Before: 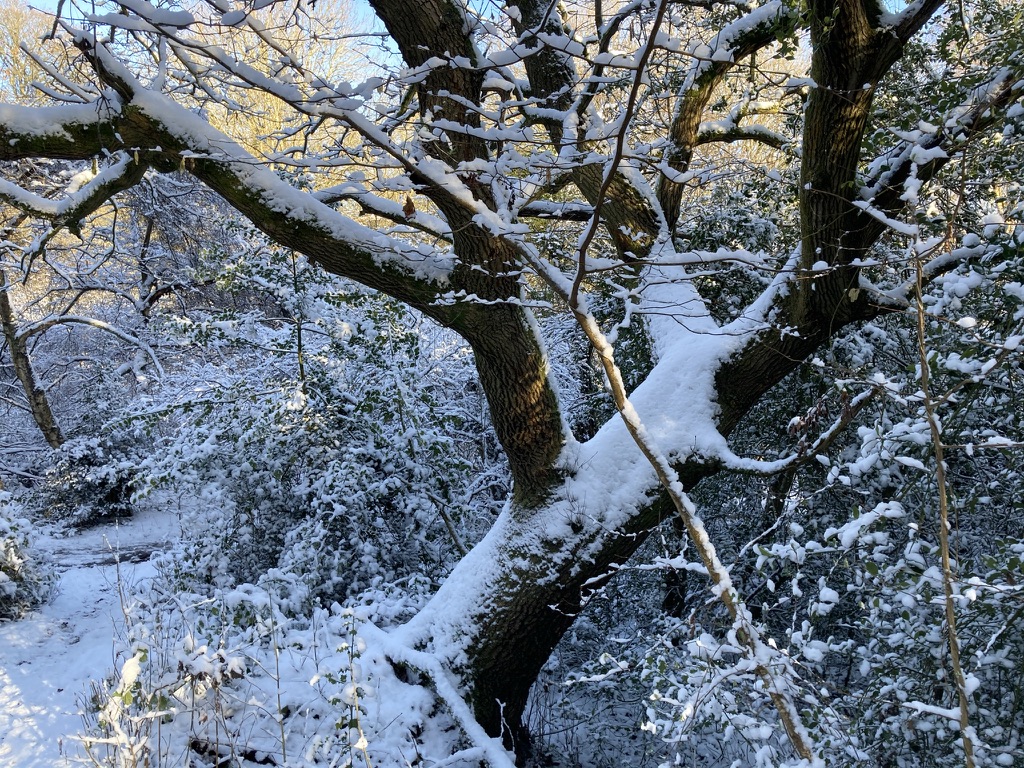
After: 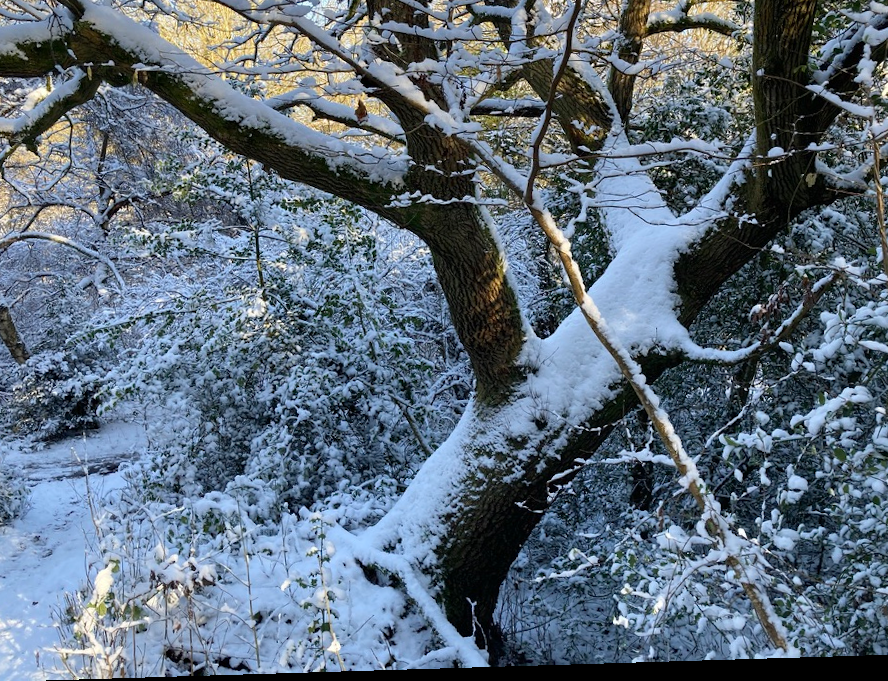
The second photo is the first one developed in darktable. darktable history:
rotate and perspective: rotation -2.22°, lens shift (horizontal) -0.022, automatic cropping off
crop and rotate: left 4.842%, top 15.51%, right 10.668%
